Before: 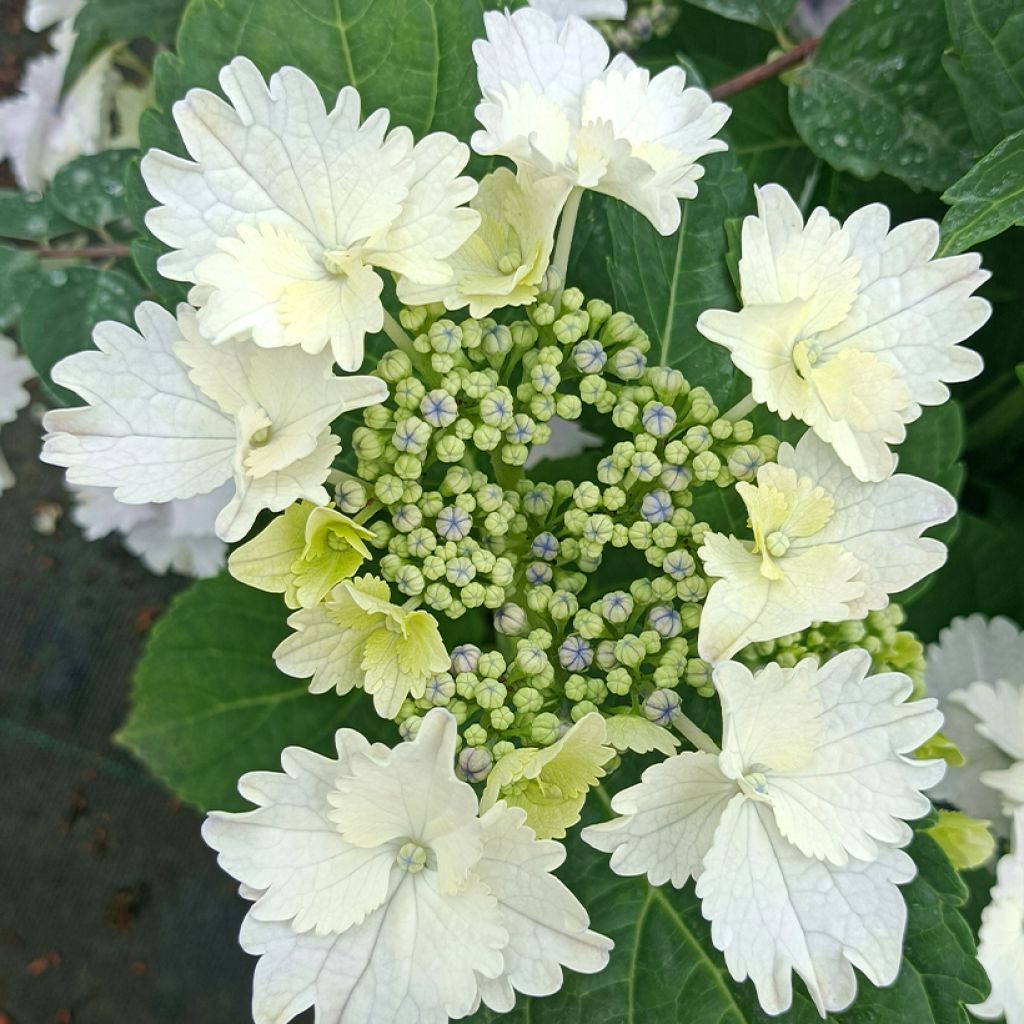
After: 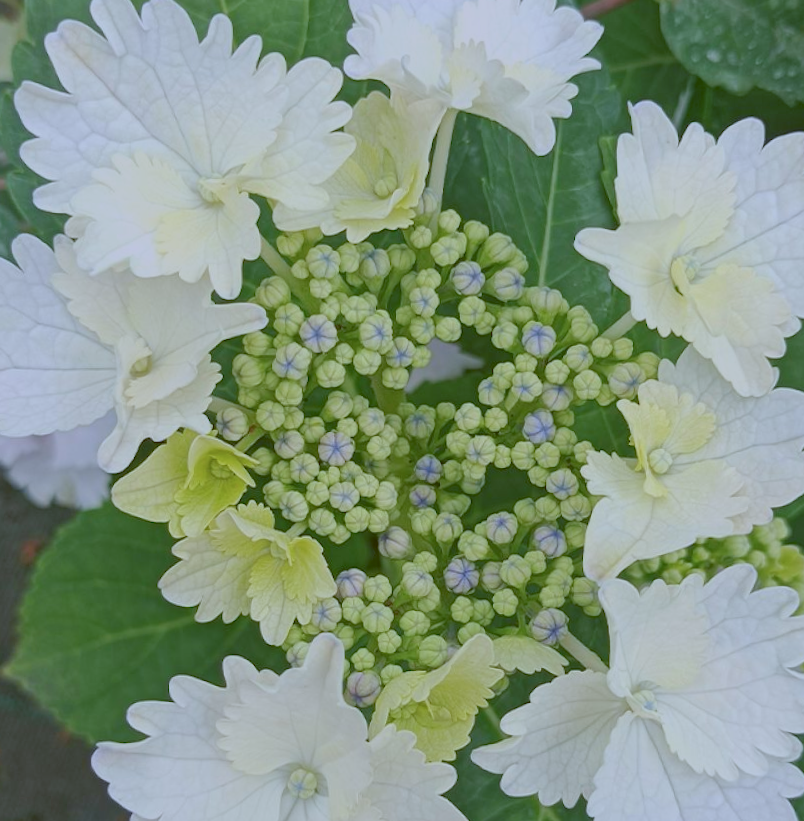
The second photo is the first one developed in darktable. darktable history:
color balance rgb: contrast -30%
rotate and perspective: rotation -1.42°, crop left 0.016, crop right 0.984, crop top 0.035, crop bottom 0.965
color calibration: illuminant as shot in camera, x 0.363, y 0.385, temperature 4528.04 K
color balance: lift [1.004, 1.002, 1.002, 0.998], gamma [1, 1.007, 1.002, 0.993], gain [1, 0.977, 1.013, 1.023], contrast -3.64%
crop: left 11.225%, top 5.381%, right 9.565%, bottom 10.314%
exposure: compensate highlight preservation false
